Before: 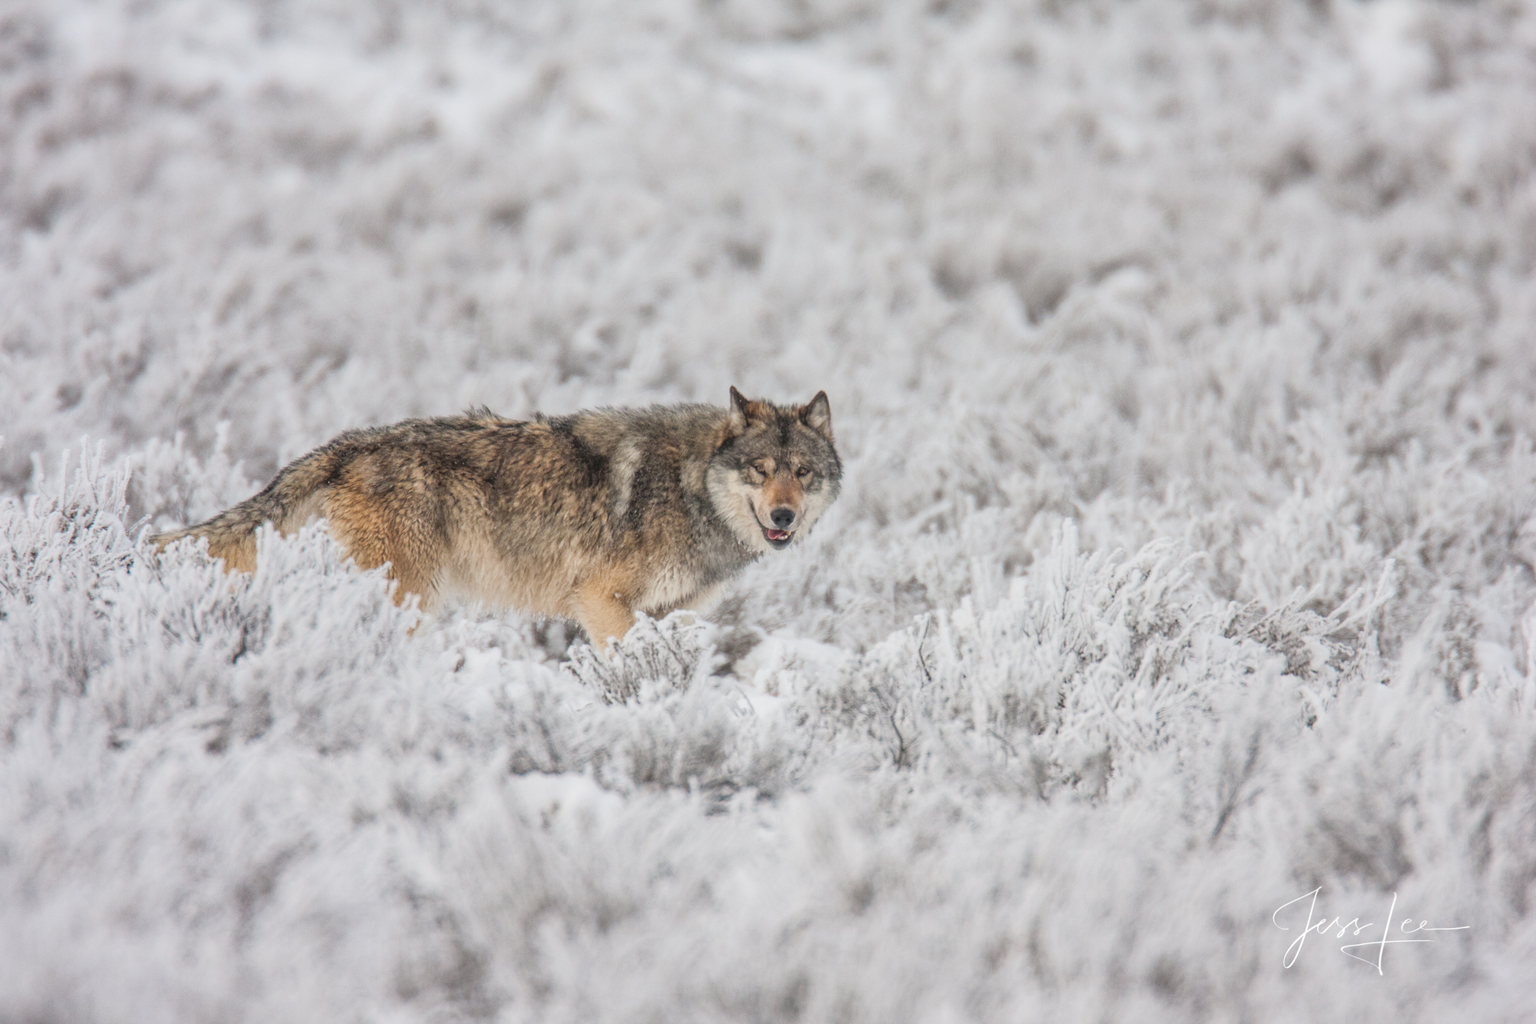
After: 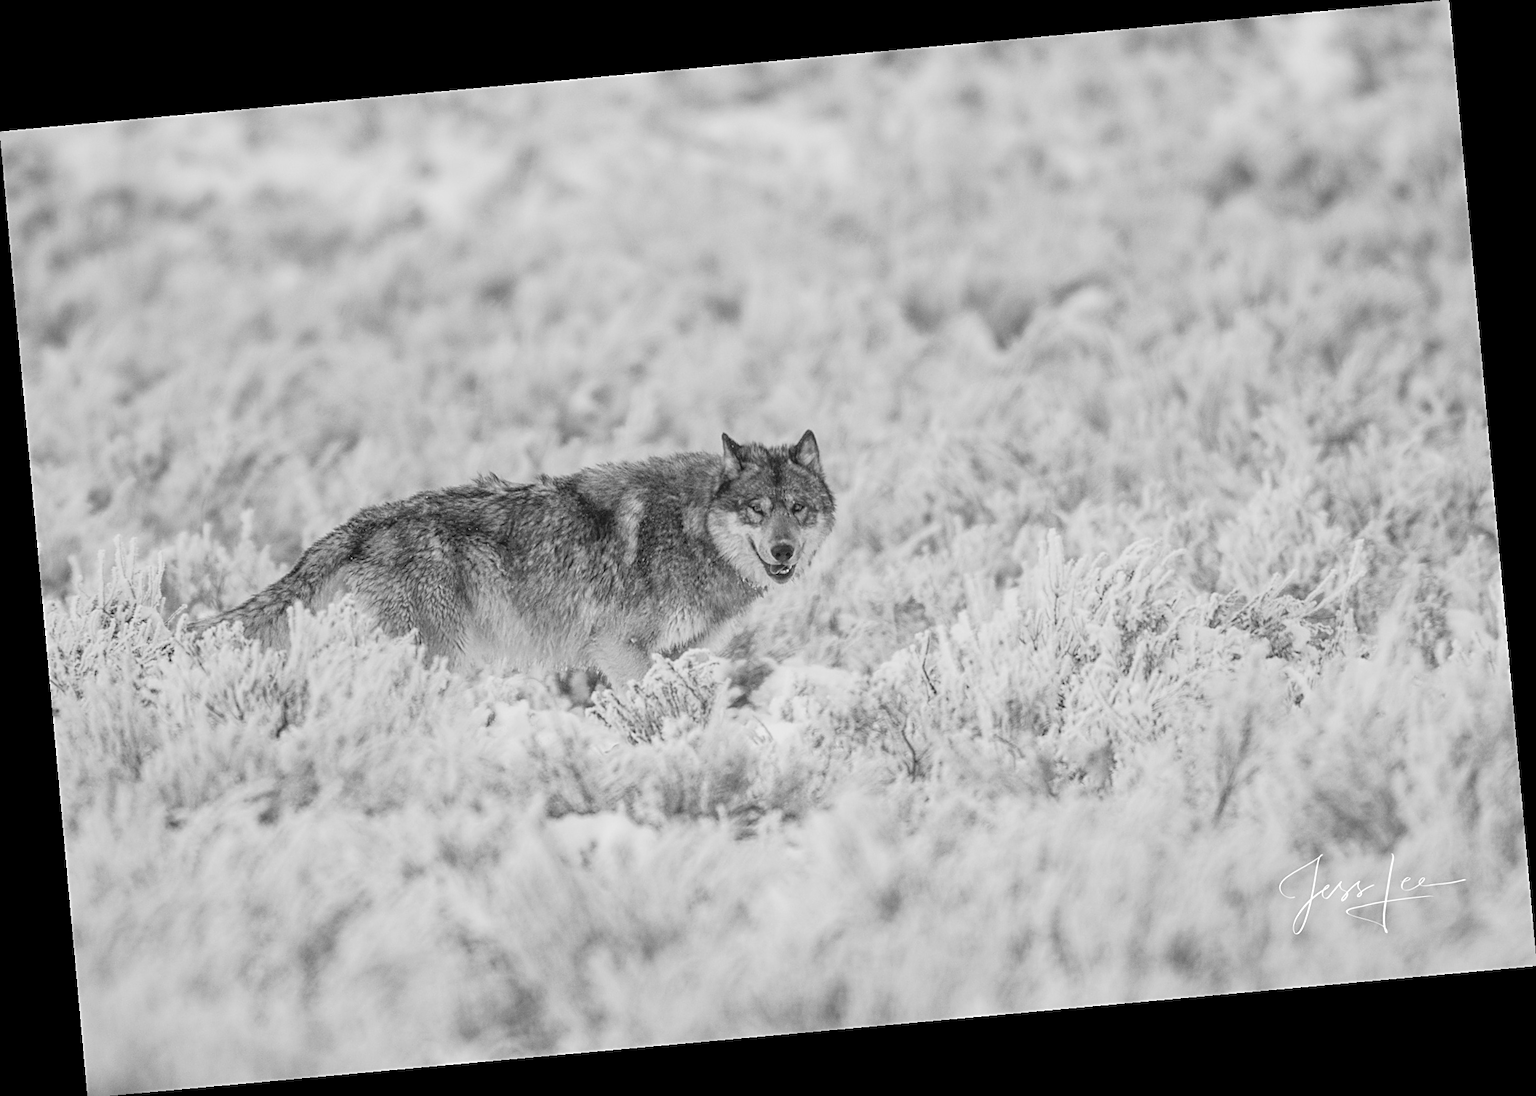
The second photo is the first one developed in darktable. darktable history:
sharpen: on, module defaults
monochrome: on, module defaults
rotate and perspective: rotation -5.2°, automatic cropping off
